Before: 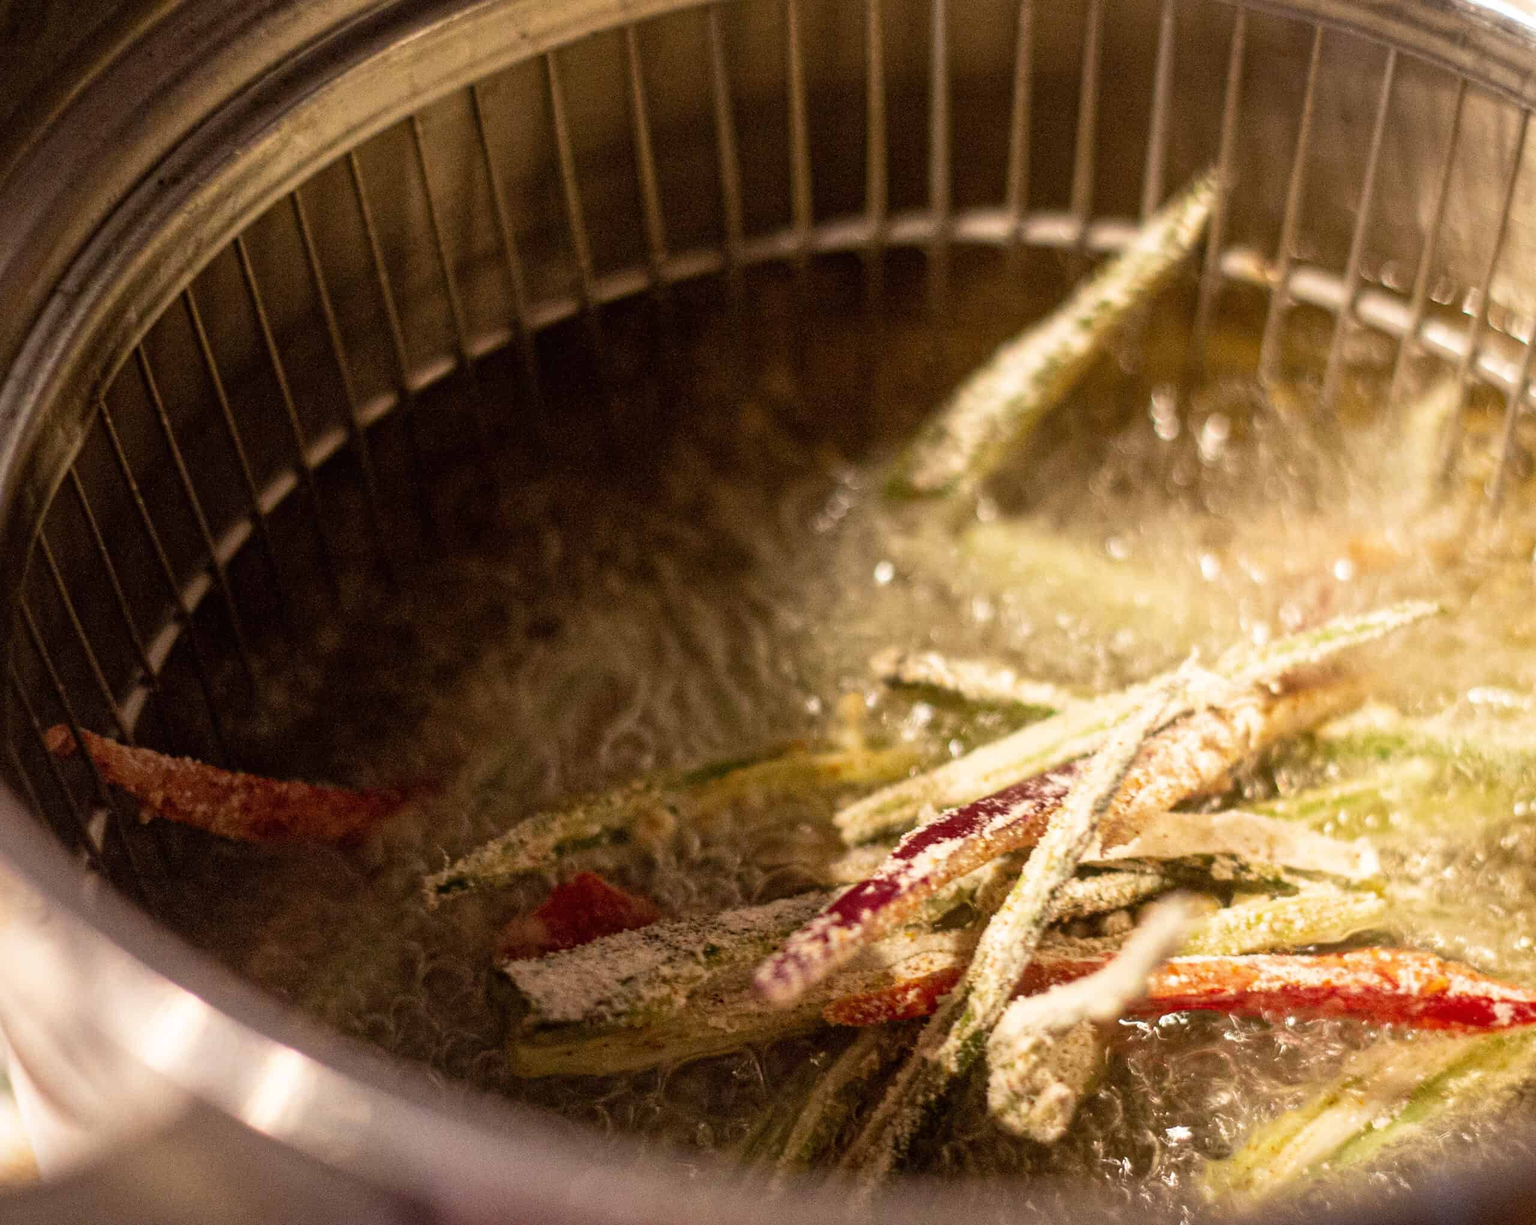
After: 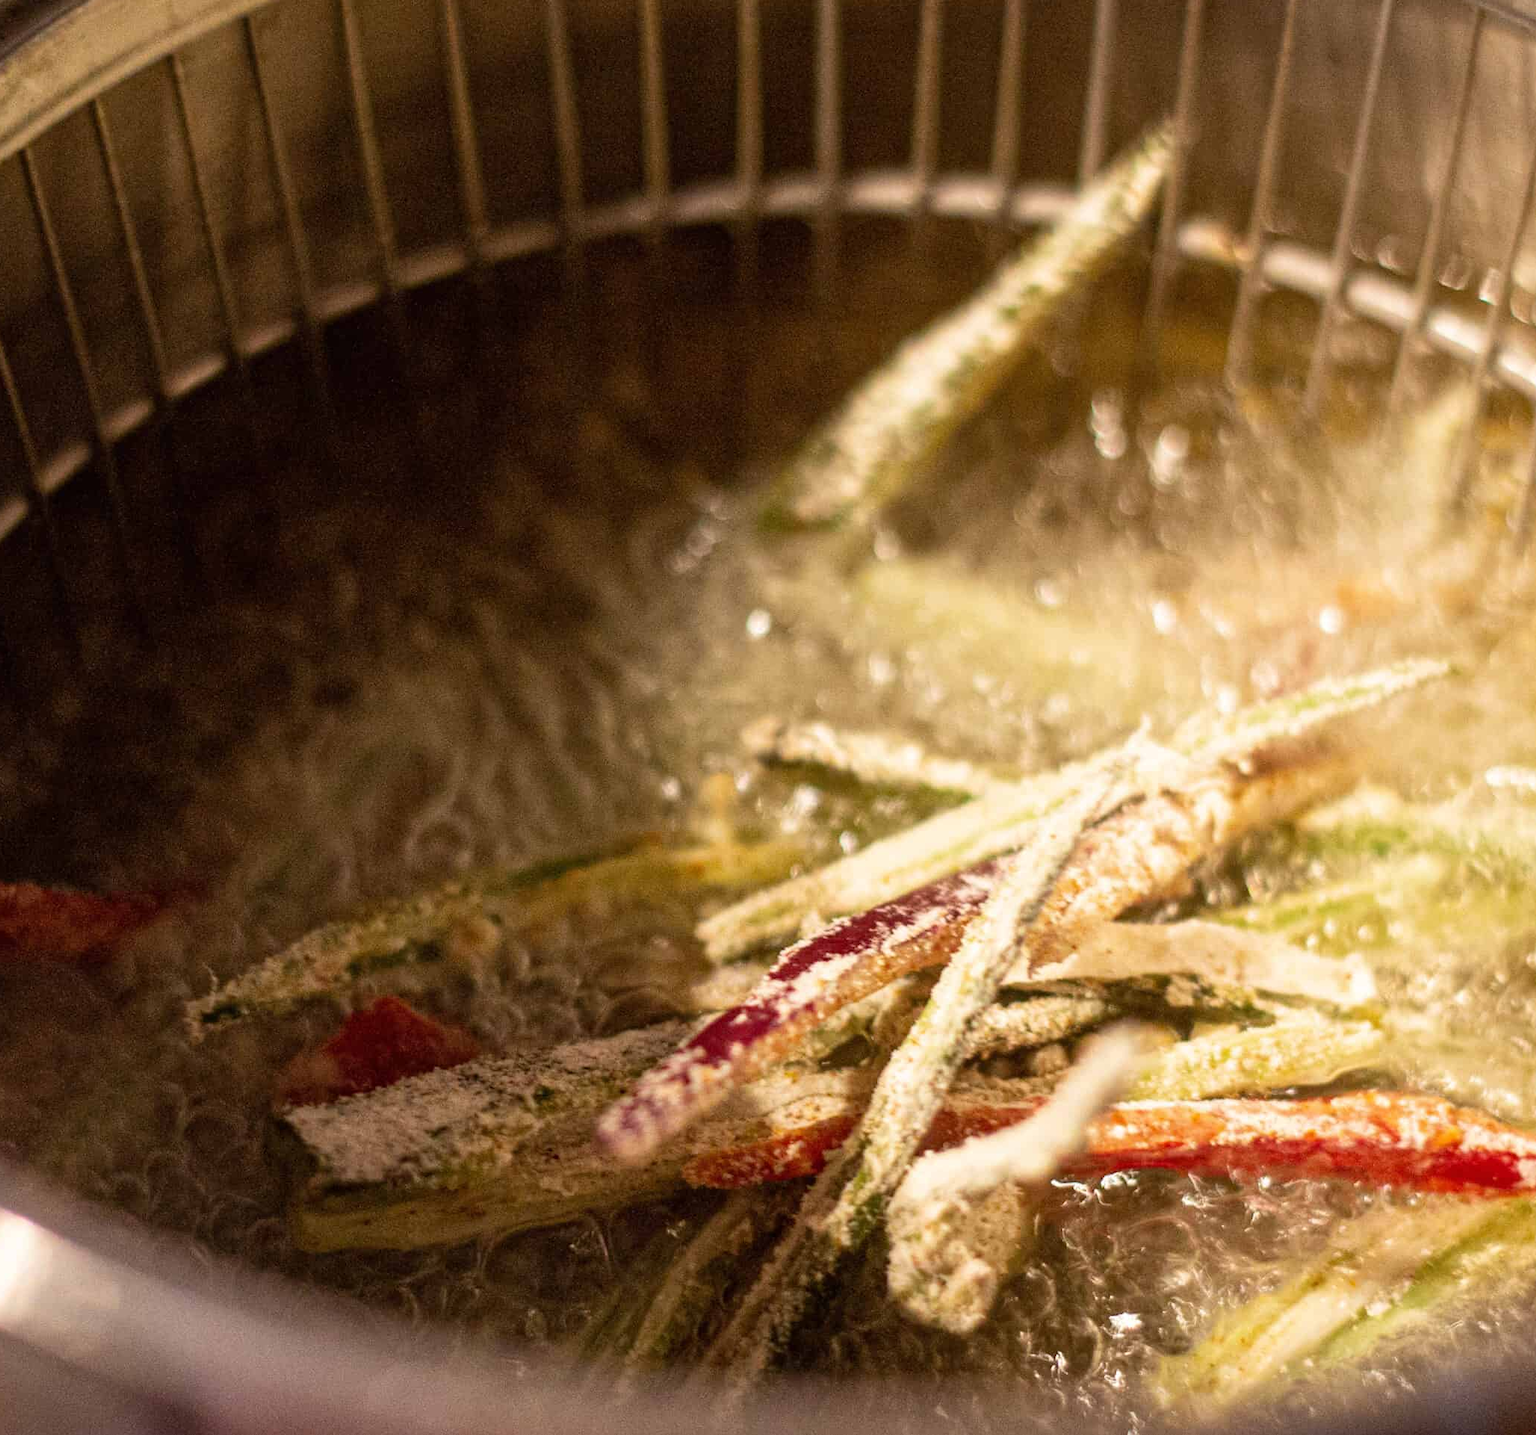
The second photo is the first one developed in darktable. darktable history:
crop and rotate: left 17.891%, top 5.885%, right 1.796%
